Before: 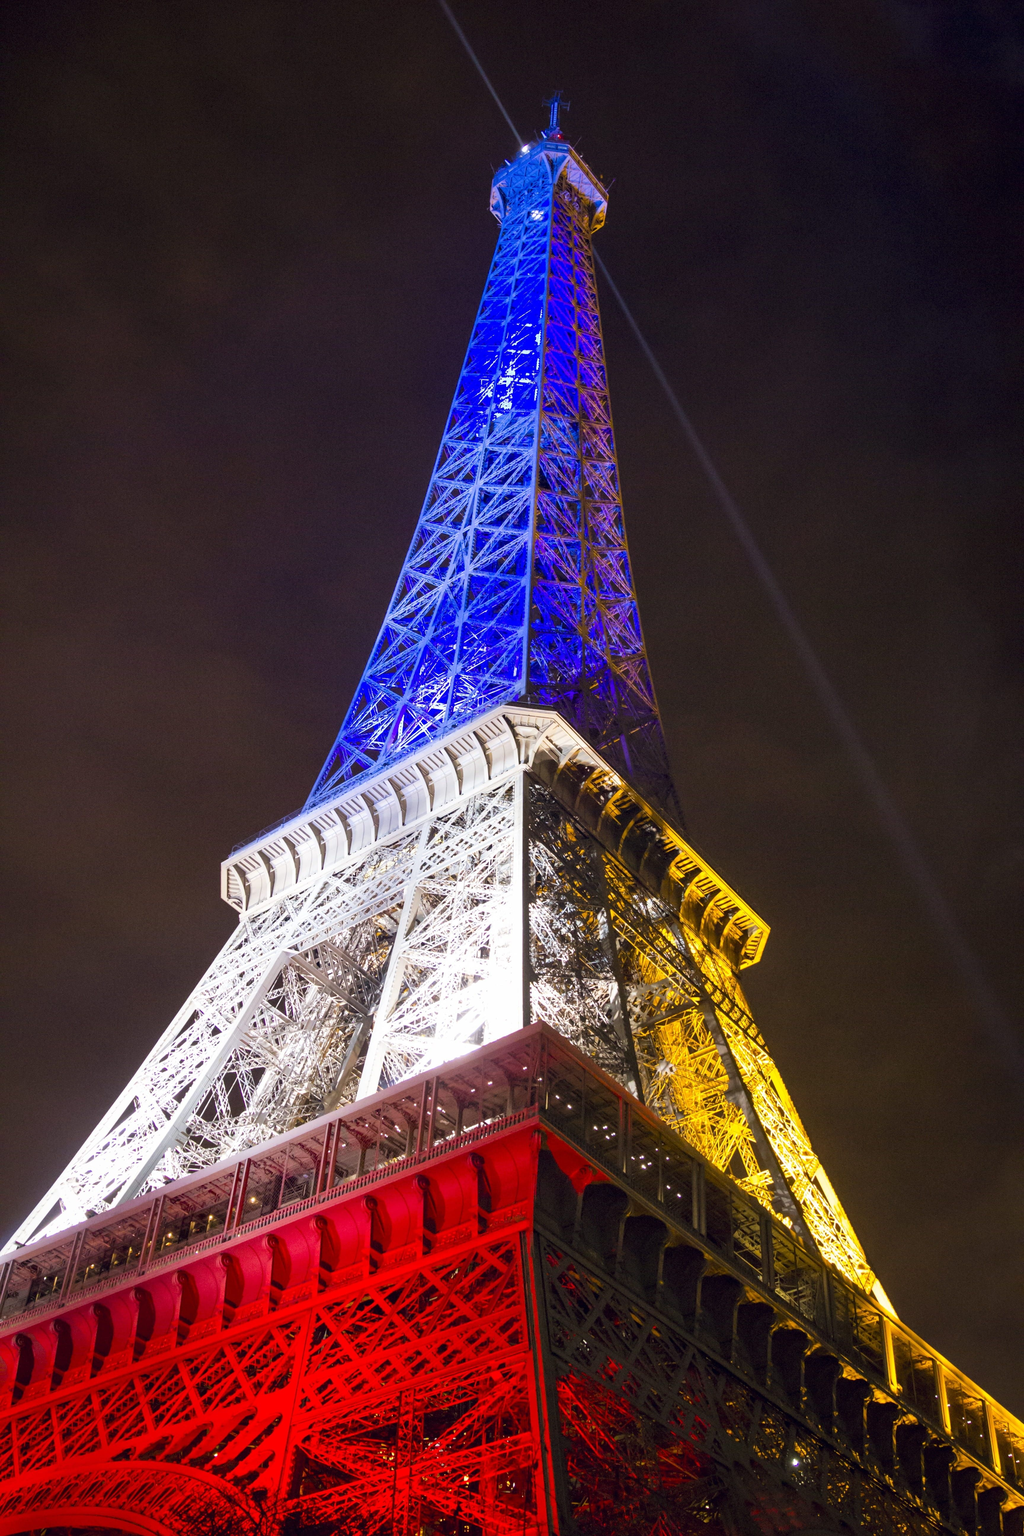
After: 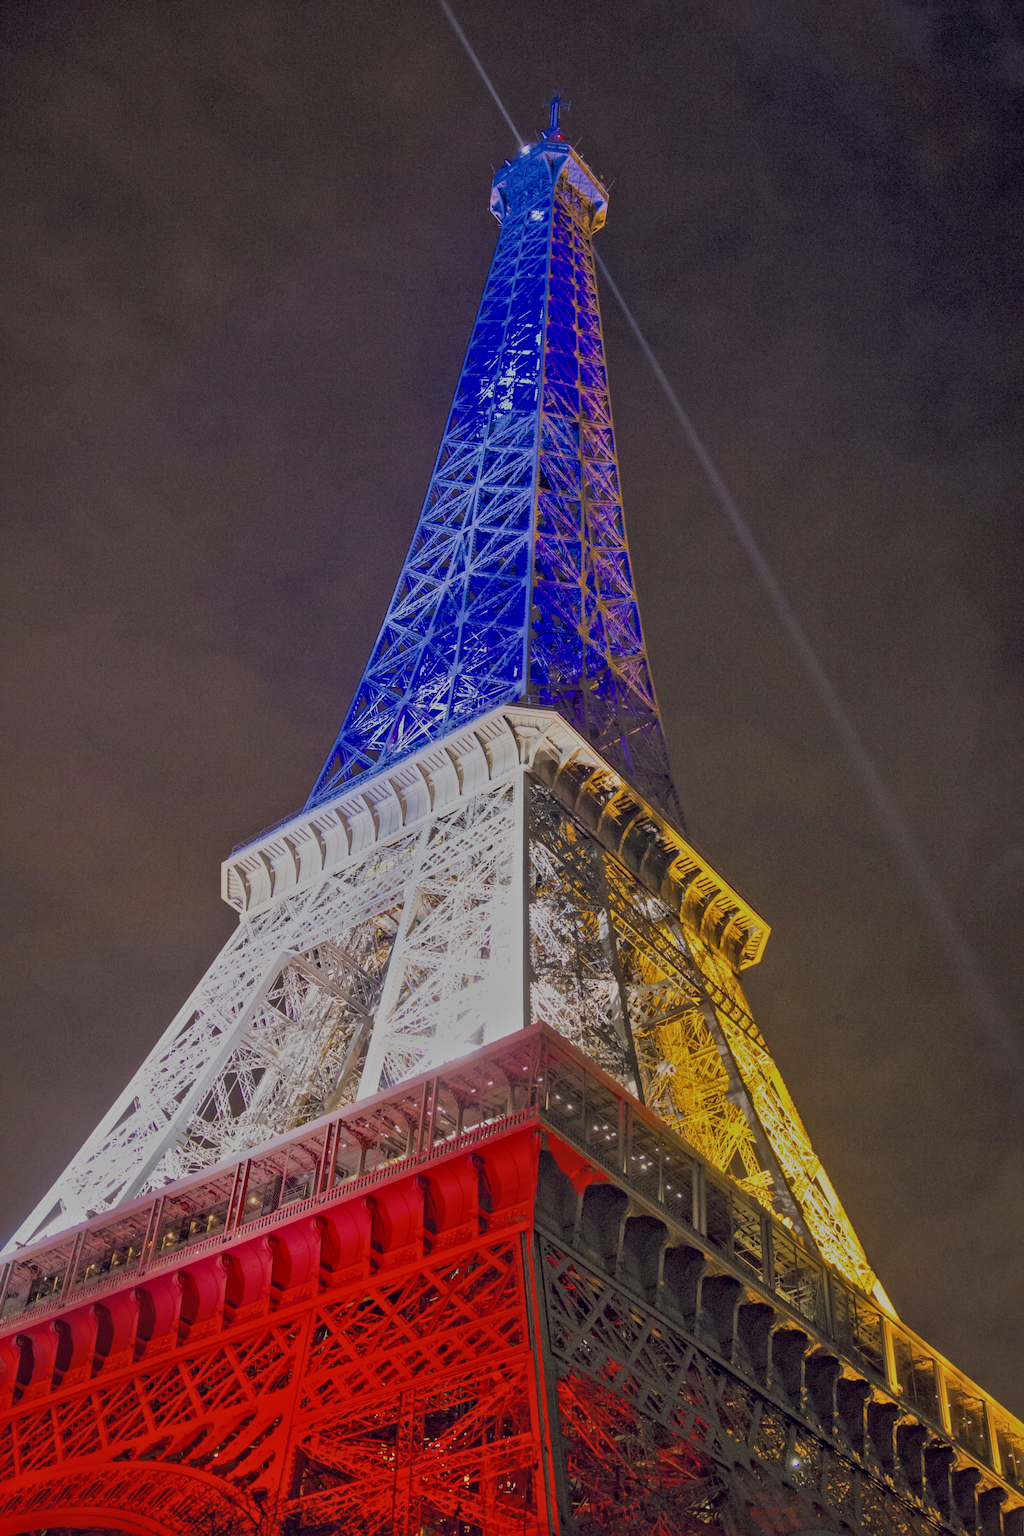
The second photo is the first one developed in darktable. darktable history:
filmic rgb: black relative exposure -15.85 EV, white relative exposure 7.95 EV, hardness 4.13, latitude 50.25%, contrast 0.504, color science v6 (2022)
local contrast: mode bilateral grid, contrast 51, coarseness 49, detail 150%, midtone range 0.2
